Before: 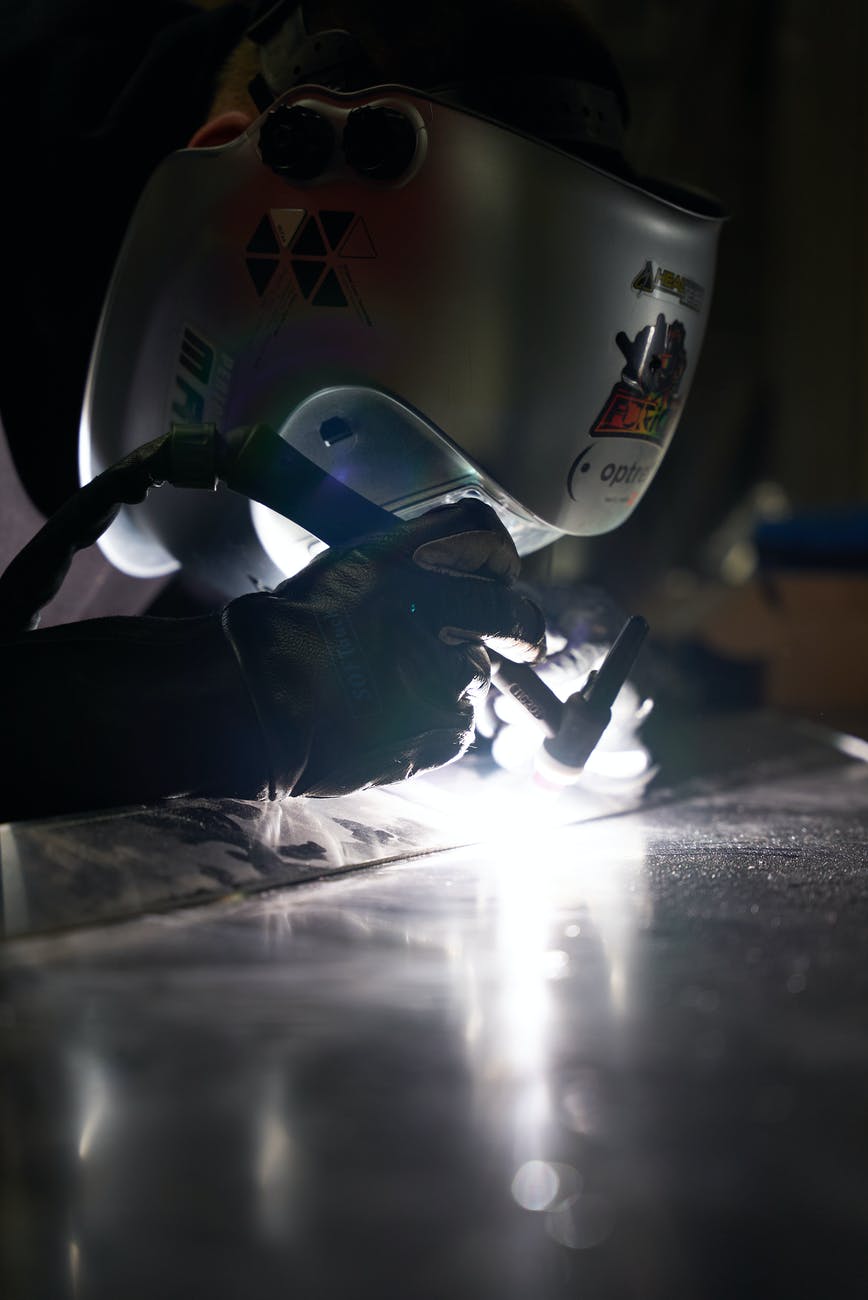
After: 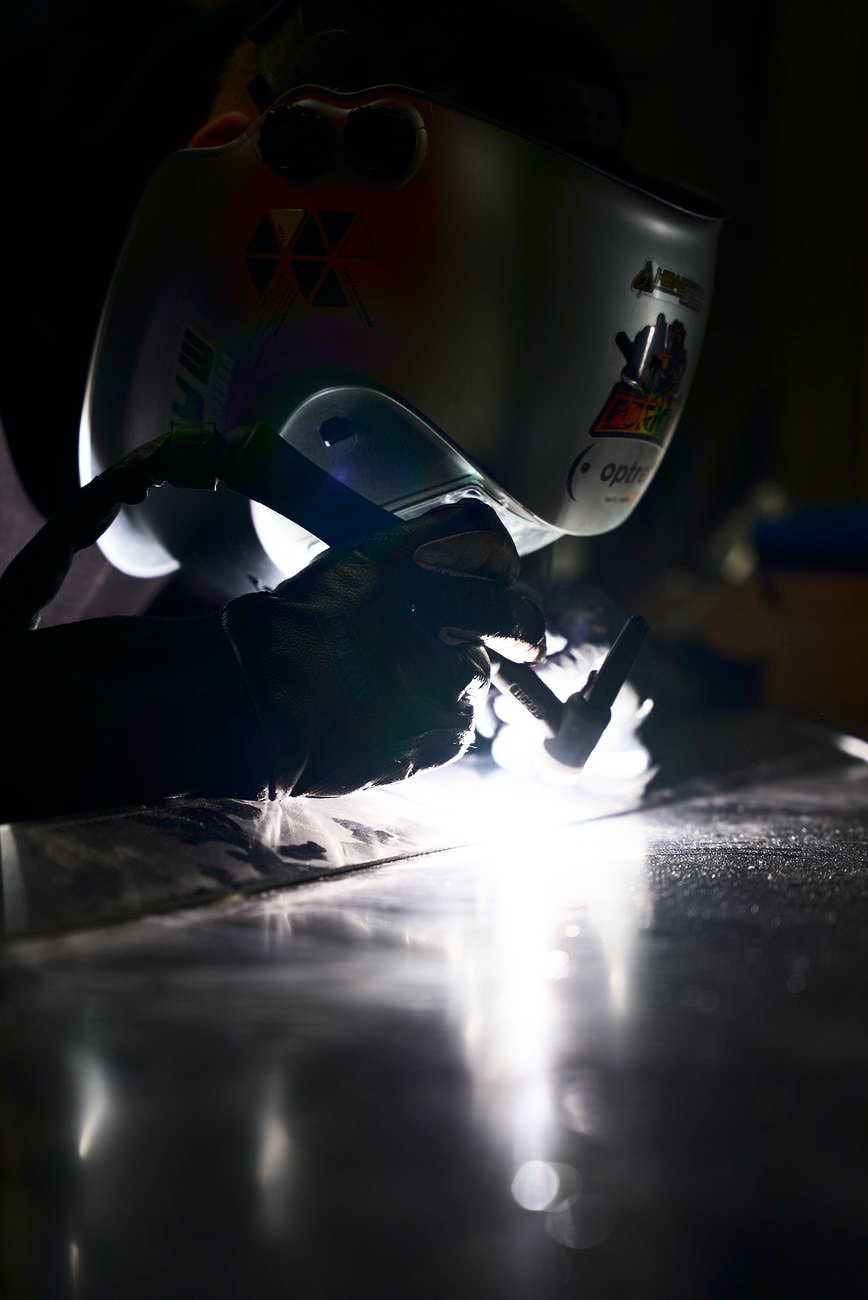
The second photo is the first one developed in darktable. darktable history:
contrast brightness saturation: contrast 0.294
